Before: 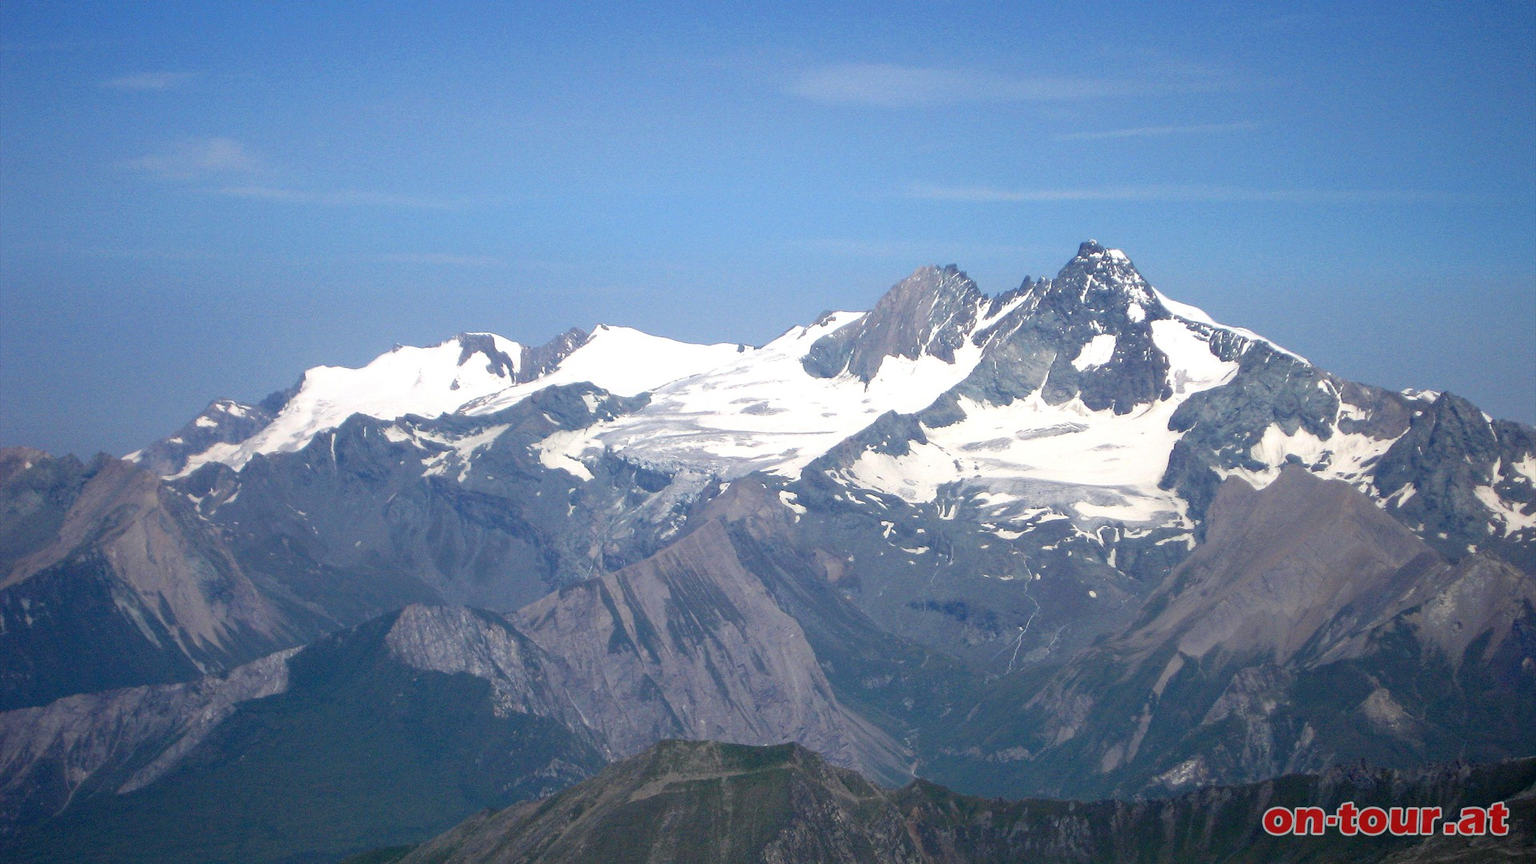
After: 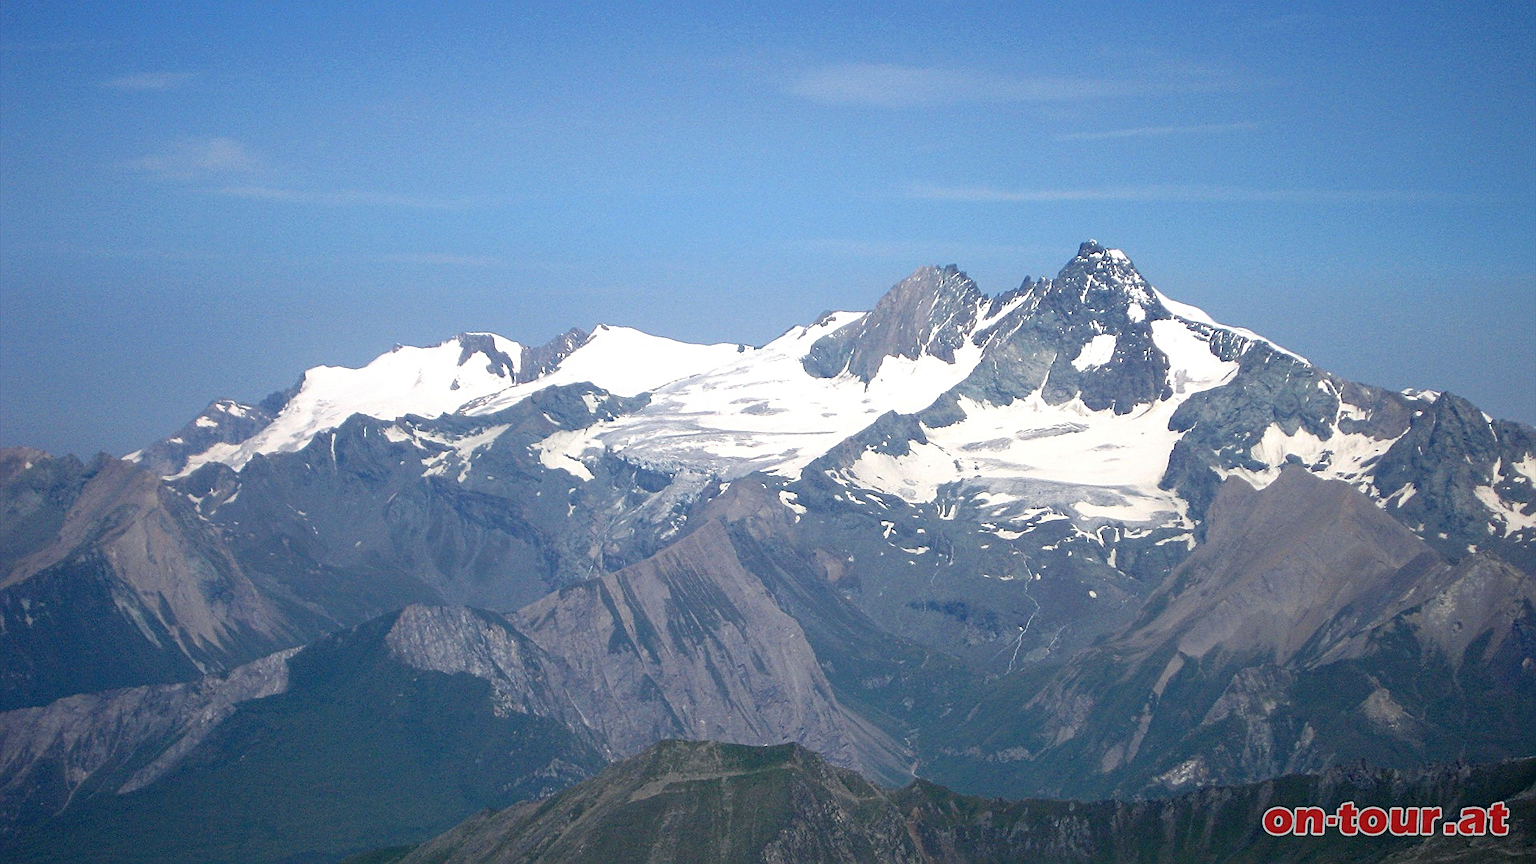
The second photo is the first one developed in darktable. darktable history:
sharpen: on, module defaults
color balance: mode lift, gamma, gain (sRGB), lift [1, 1, 1.022, 1.026]
